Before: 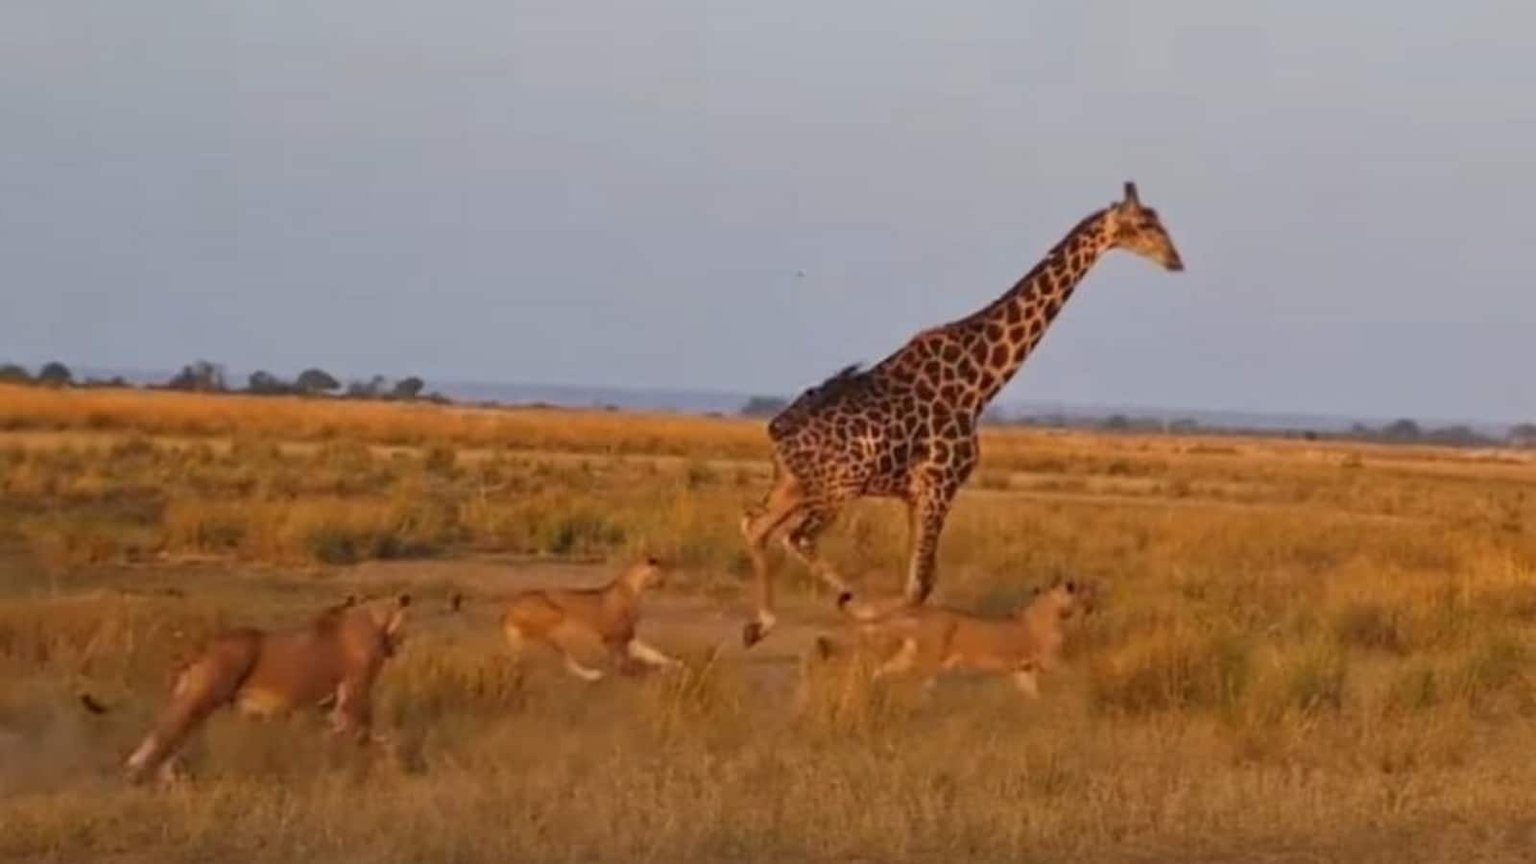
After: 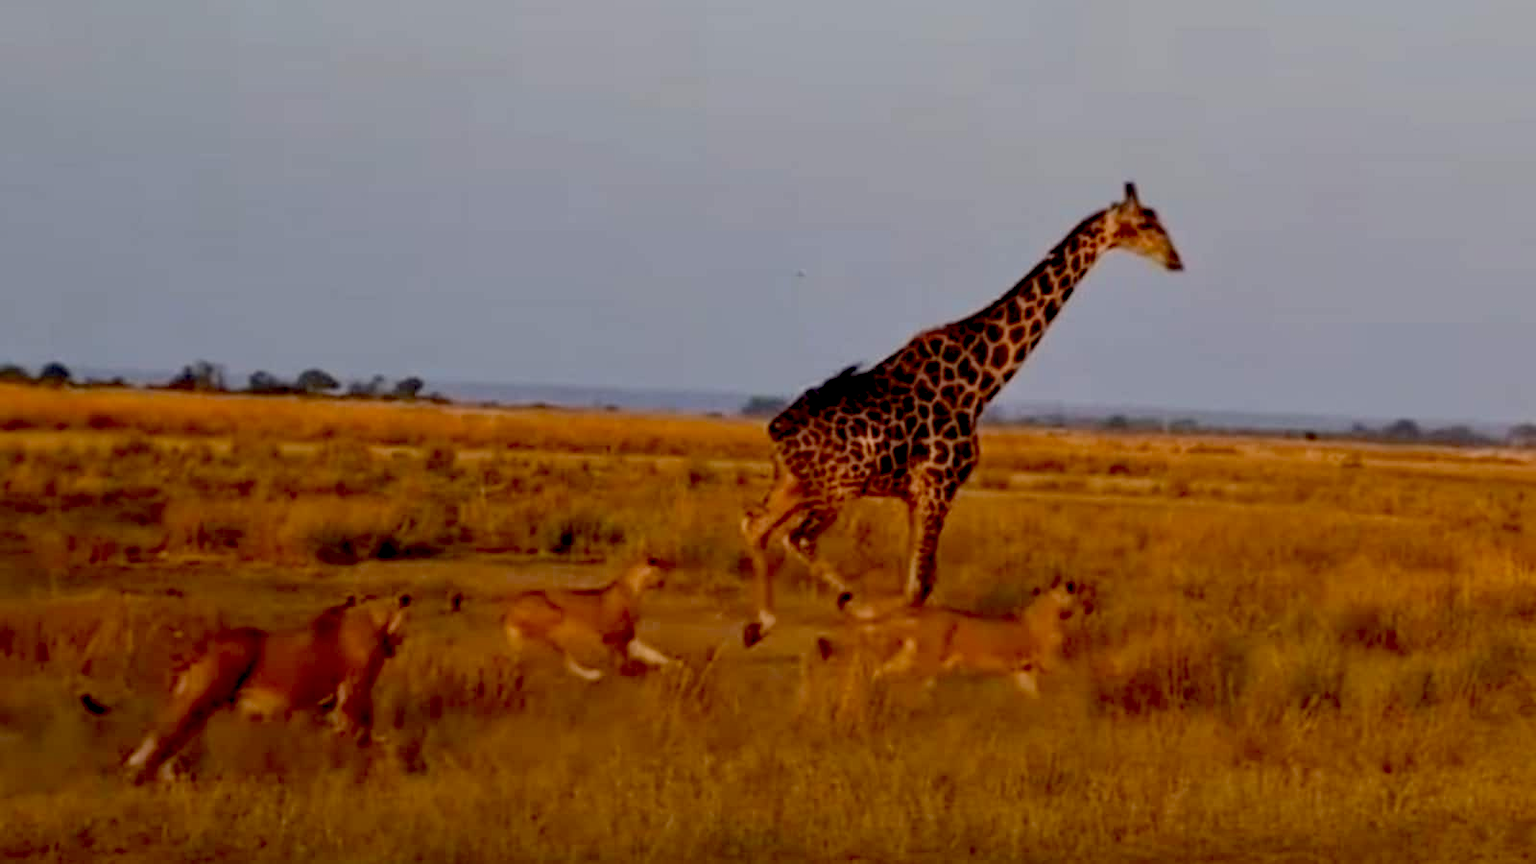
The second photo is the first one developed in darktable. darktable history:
exposure: black level correction 0.046, exposure -0.228 EV, compensate highlight preservation false
white balance: red 1, blue 1
